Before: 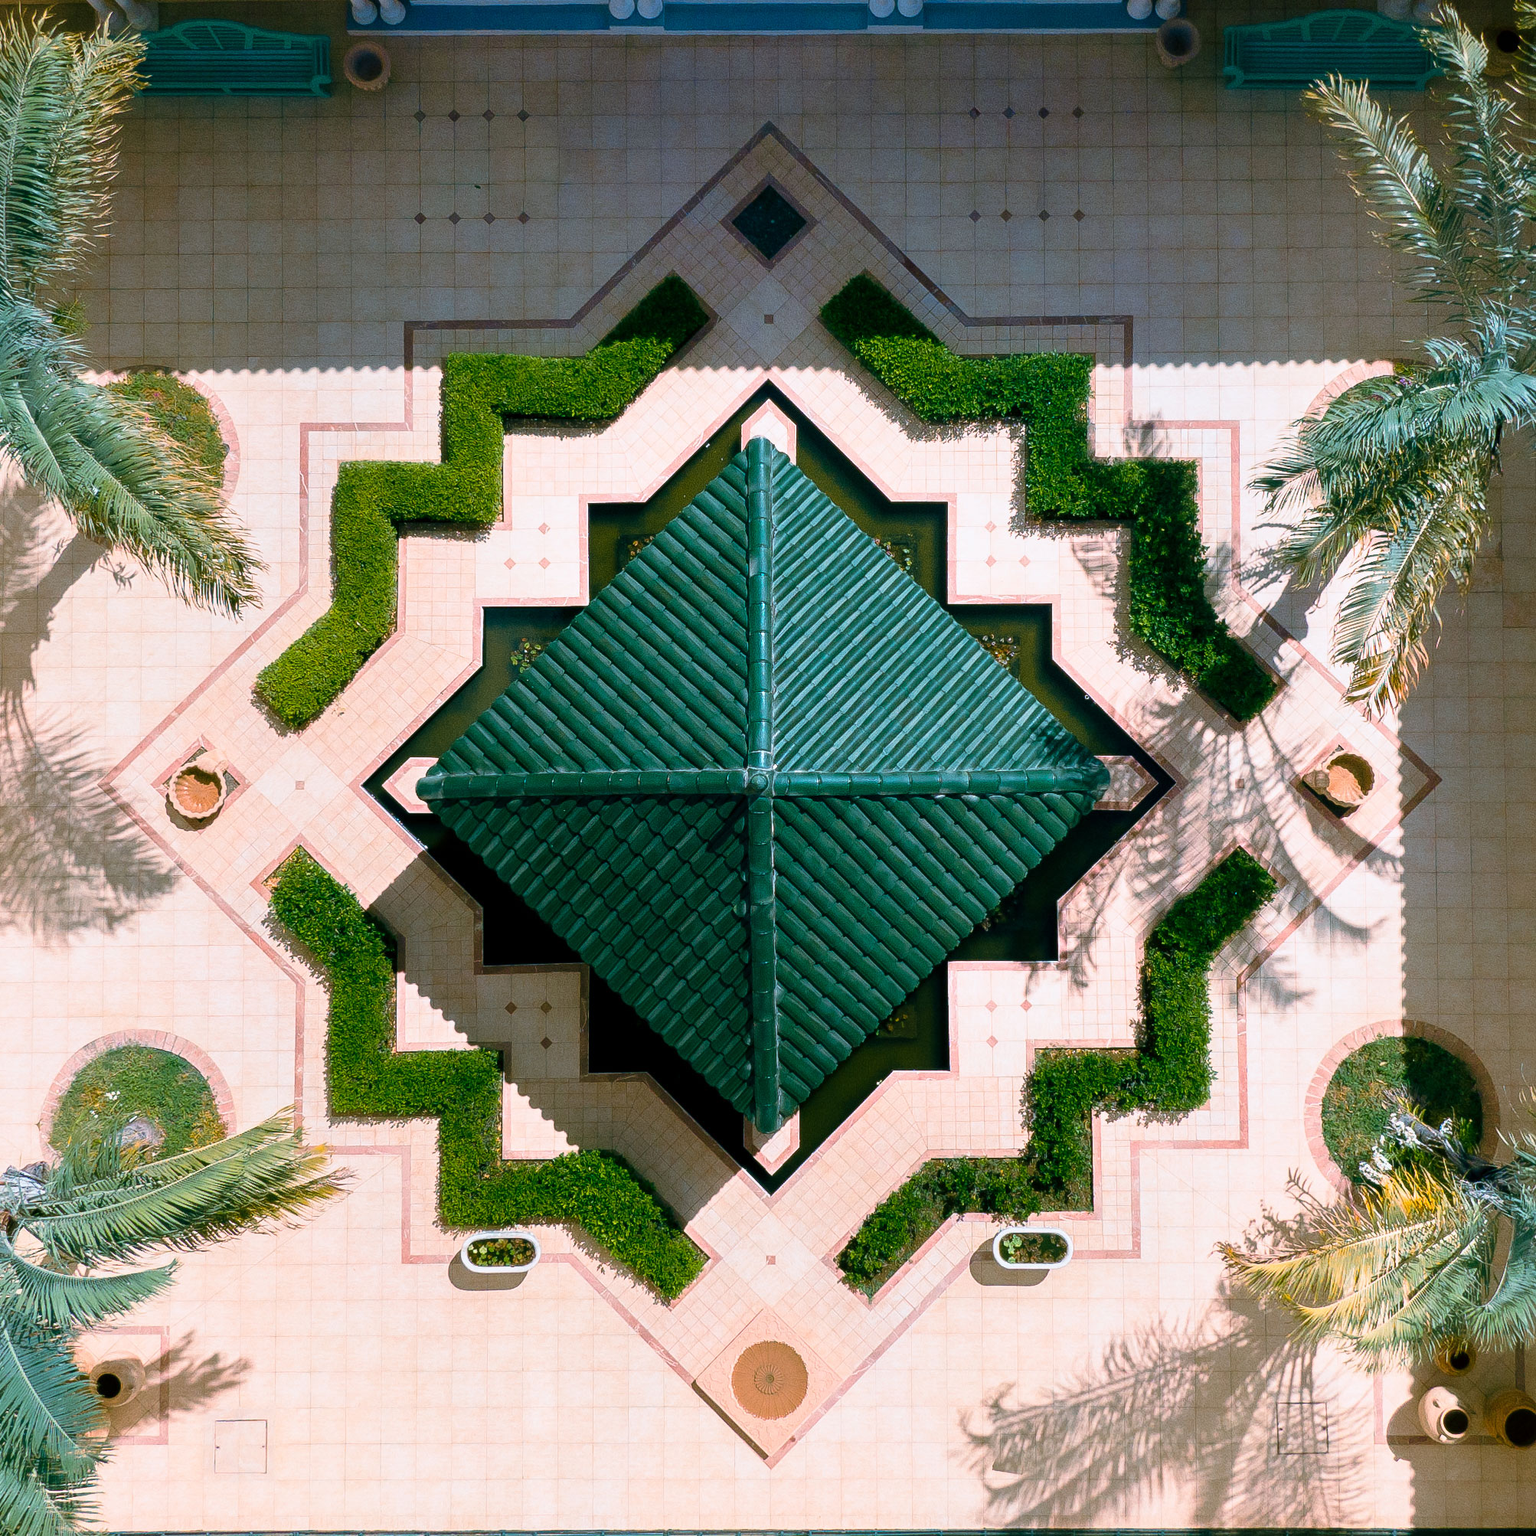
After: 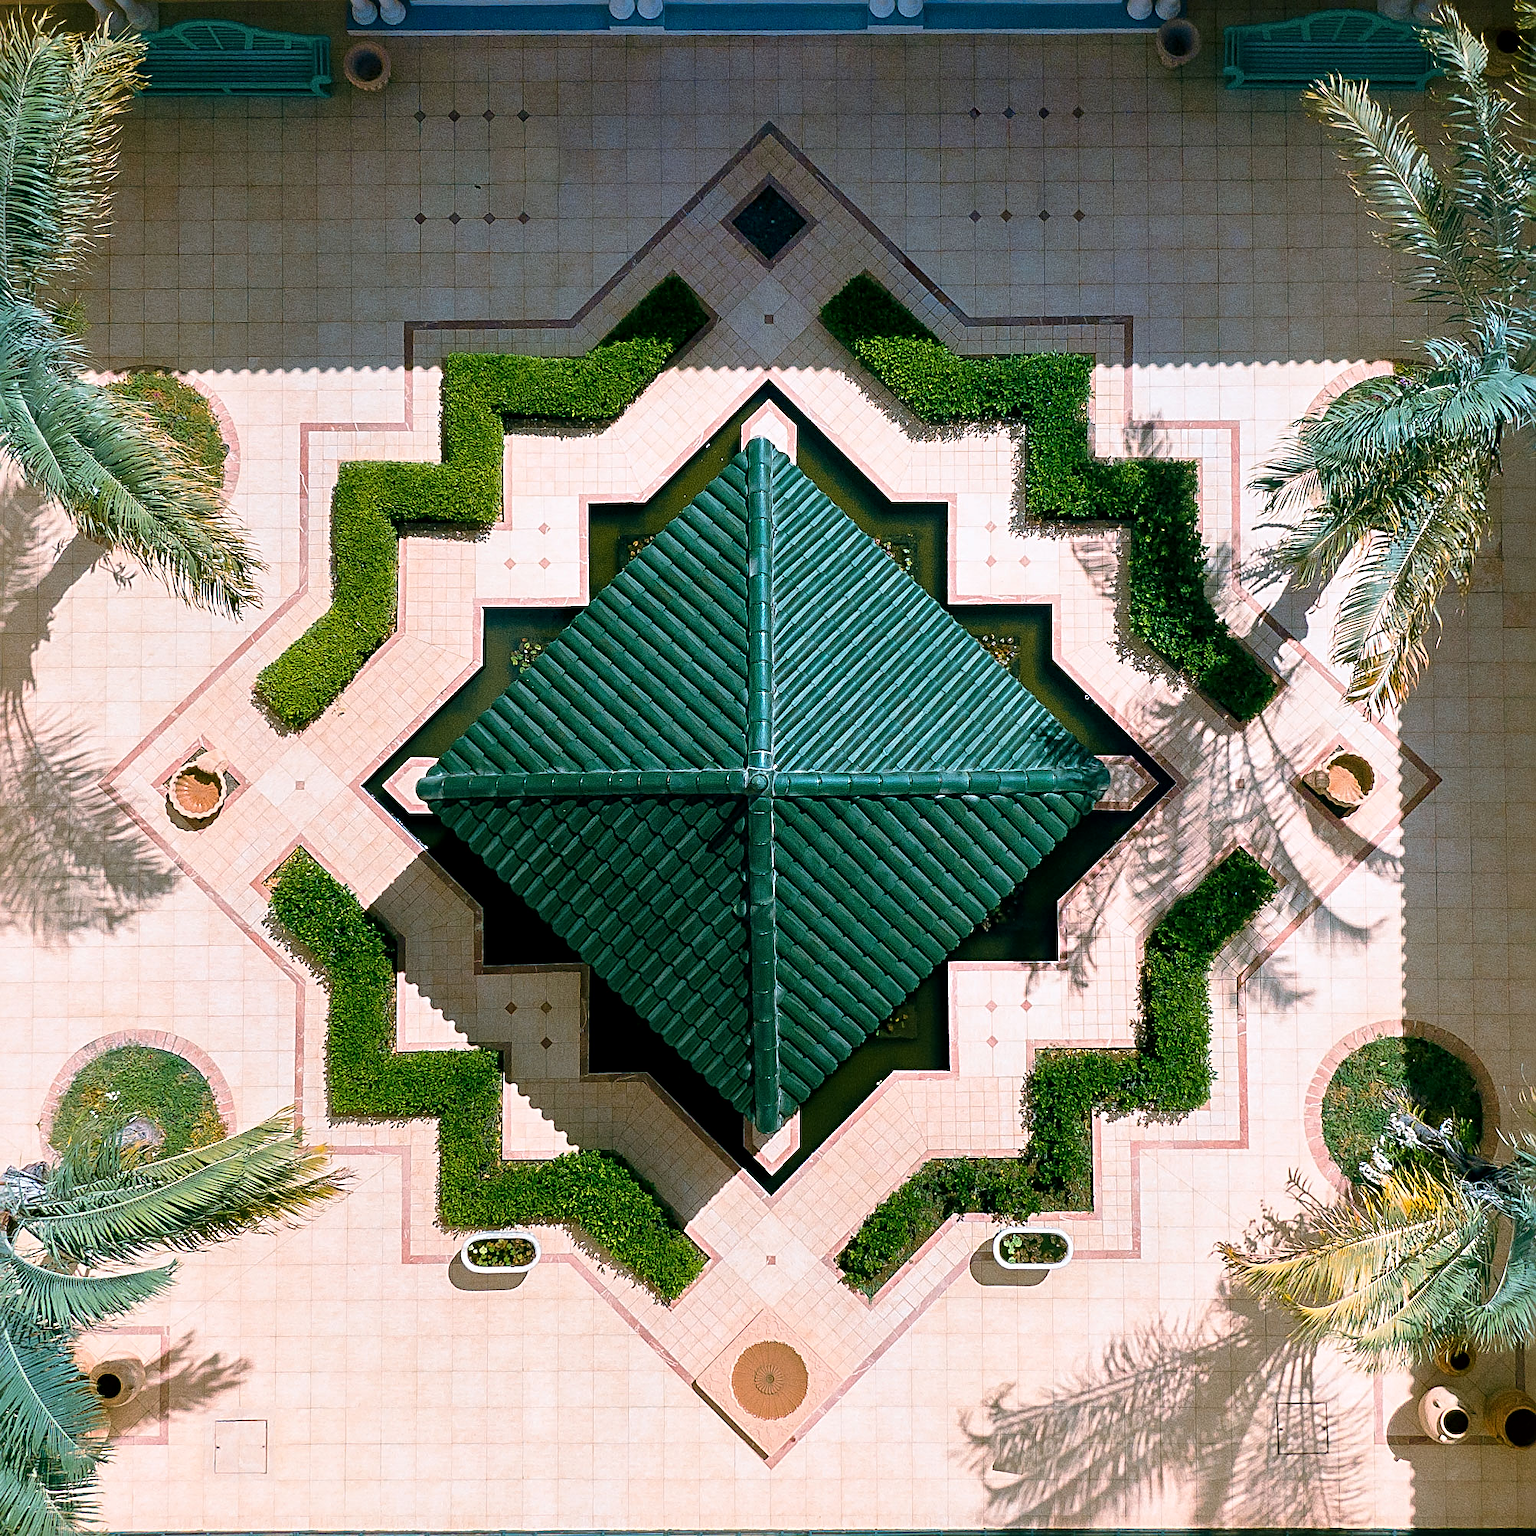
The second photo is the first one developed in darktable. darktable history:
sharpen: radius 2.543, amount 0.65
tone equalizer: edges refinement/feathering 500, mask exposure compensation -1.57 EV, preserve details no
local contrast: mode bilateral grid, contrast 20, coarseness 49, detail 119%, midtone range 0.2
